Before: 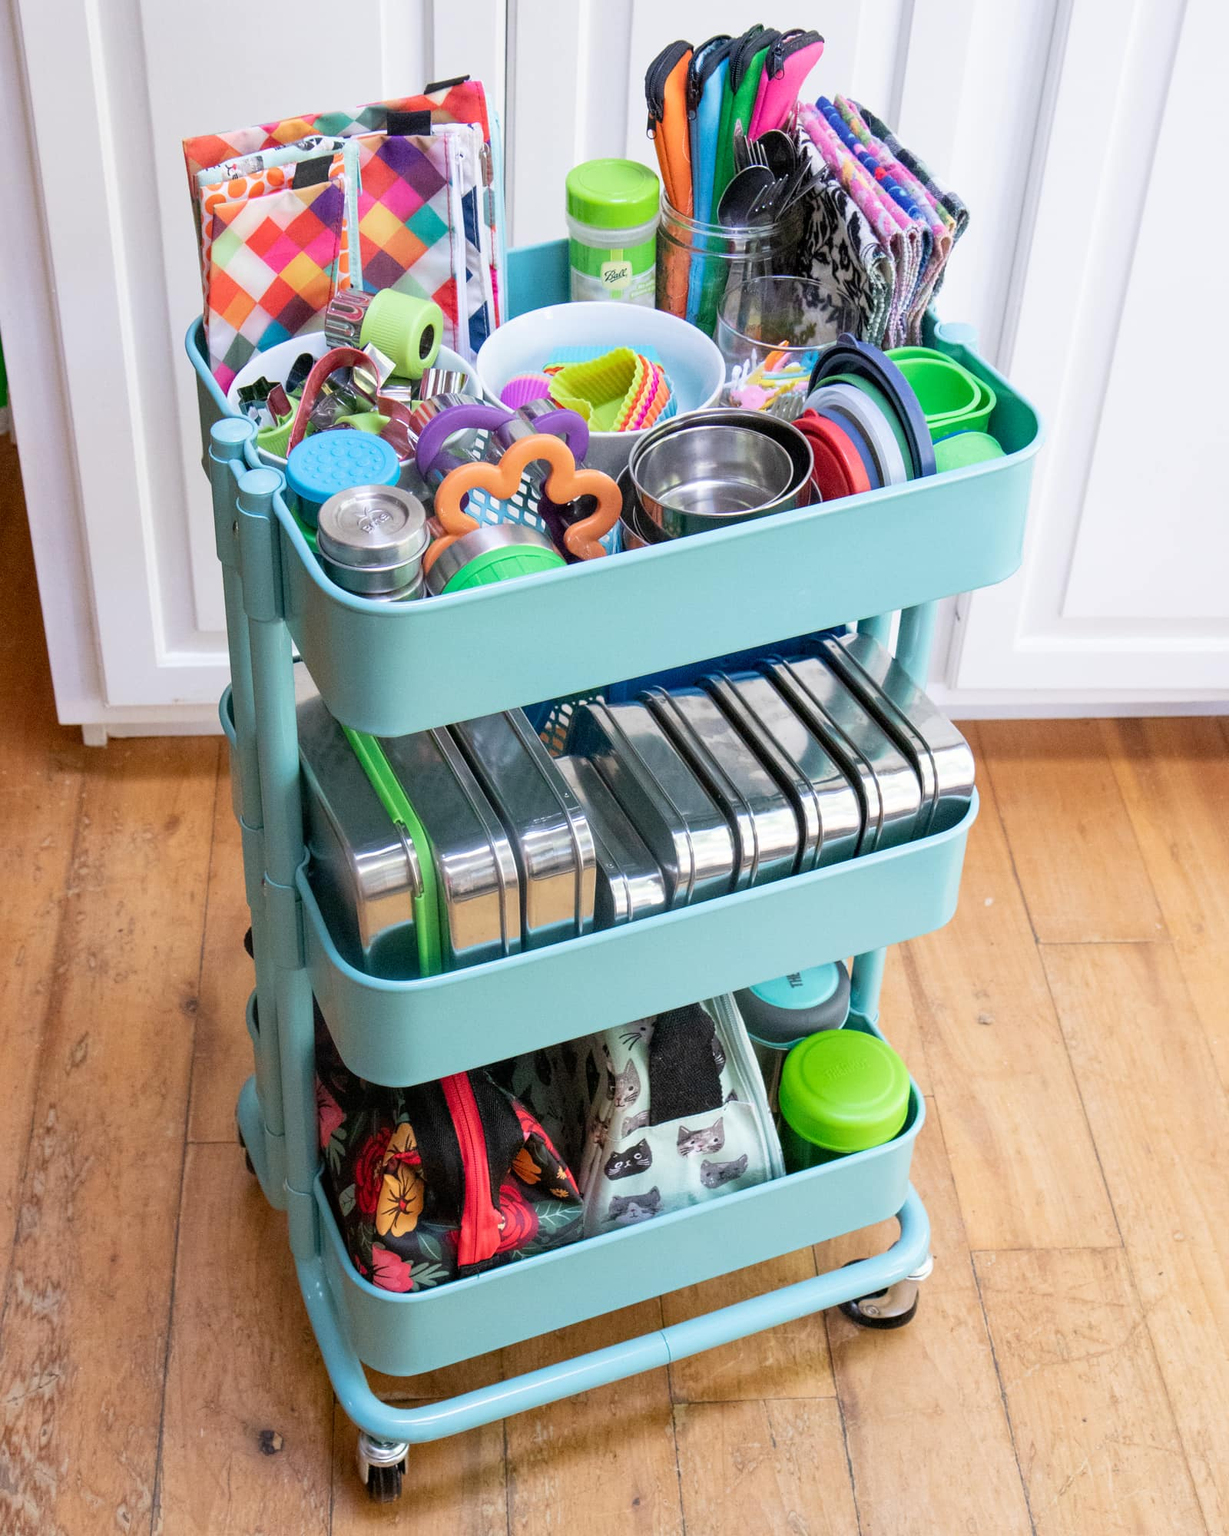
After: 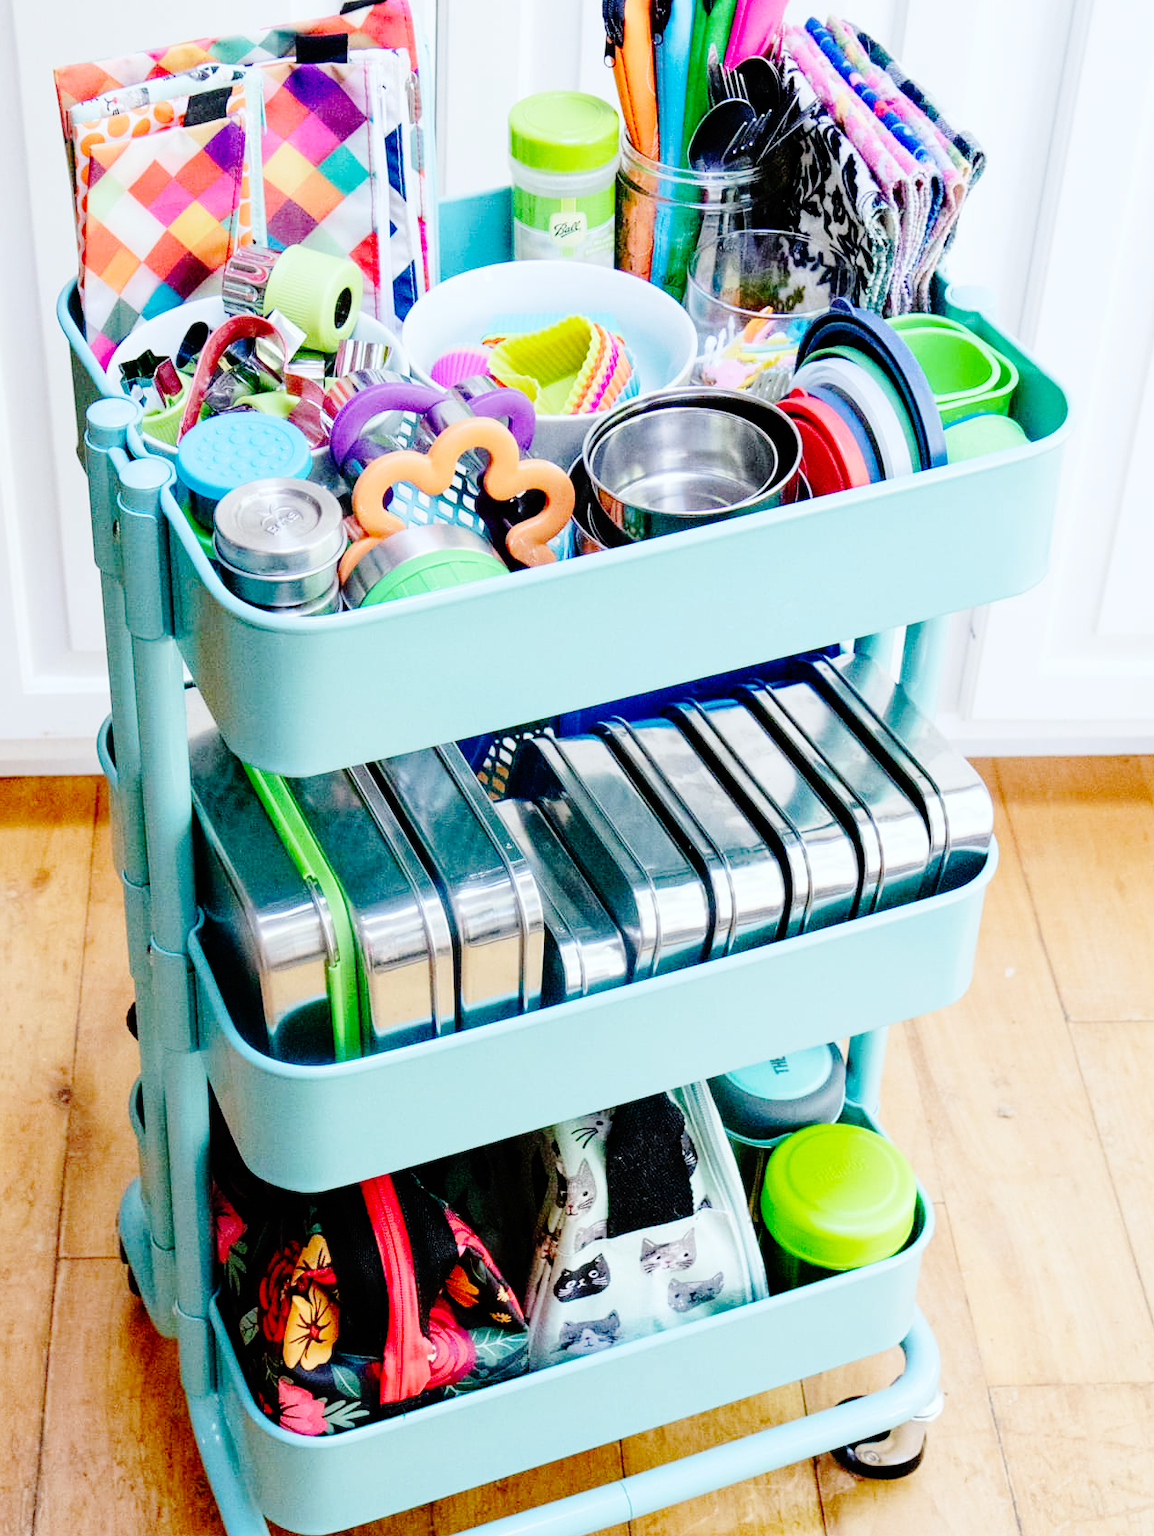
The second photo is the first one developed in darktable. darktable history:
color calibration: output R [1.003, 0.027, -0.041, 0], output G [-0.018, 1.043, -0.038, 0], output B [0.071, -0.086, 1.017, 0], illuminant as shot in camera, x 0.359, y 0.362, temperature 4570.54 K
base curve: curves: ch0 [(0, 0) (0.036, 0.01) (0.123, 0.254) (0.258, 0.504) (0.507, 0.748) (1, 1)], preserve colors none
crop: left 11.225%, top 5.381%, right 9.565%, bottom 10.314%
